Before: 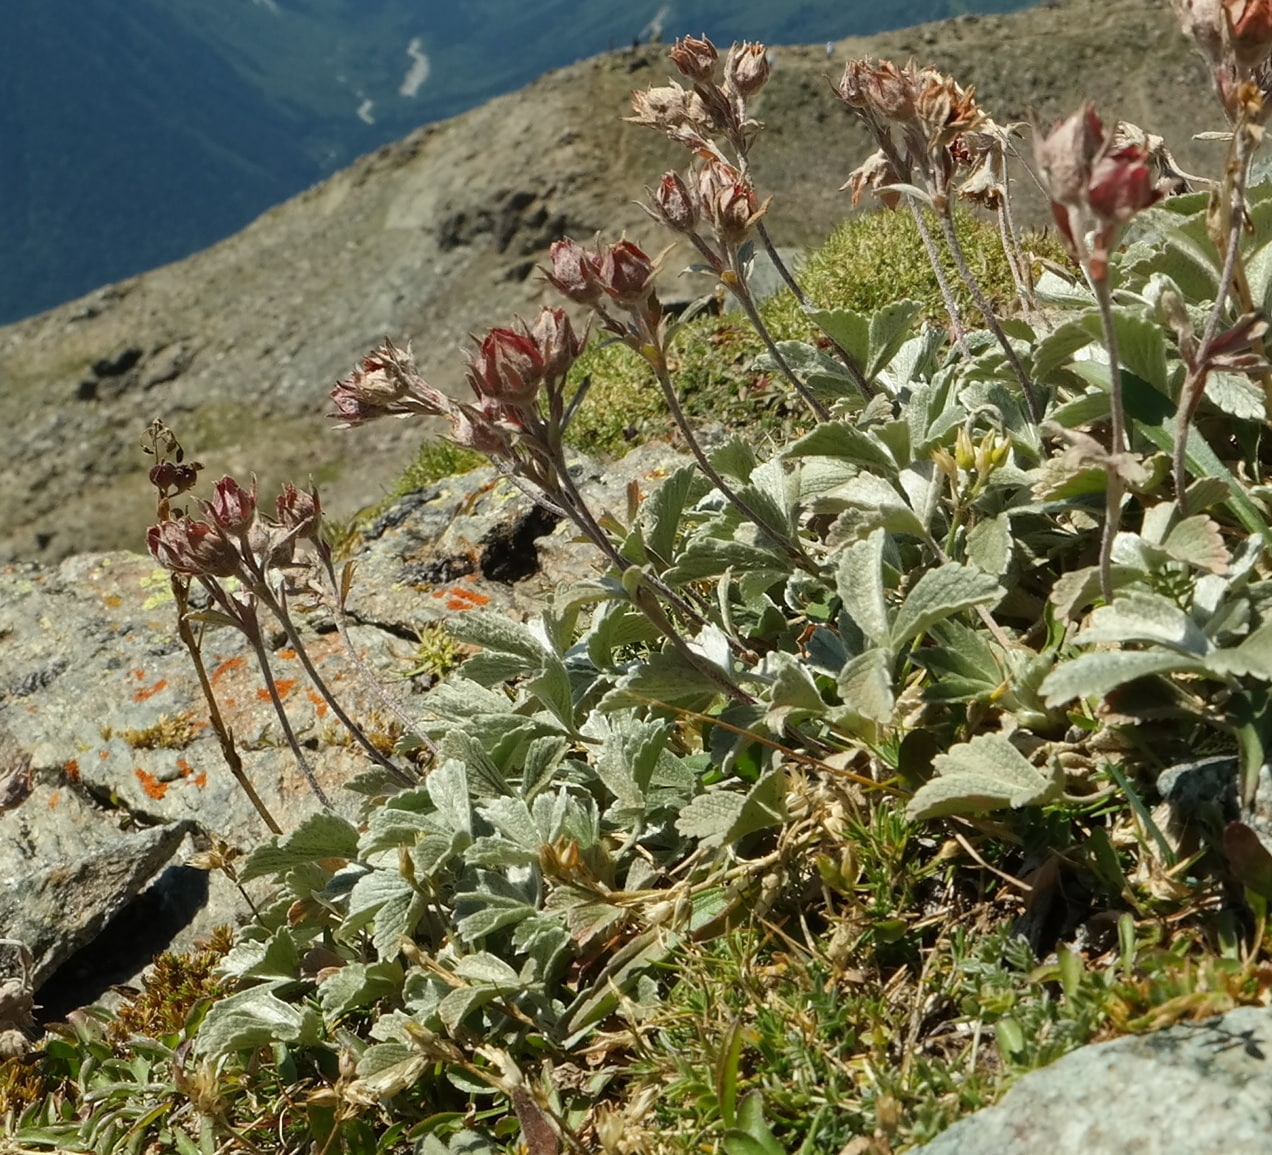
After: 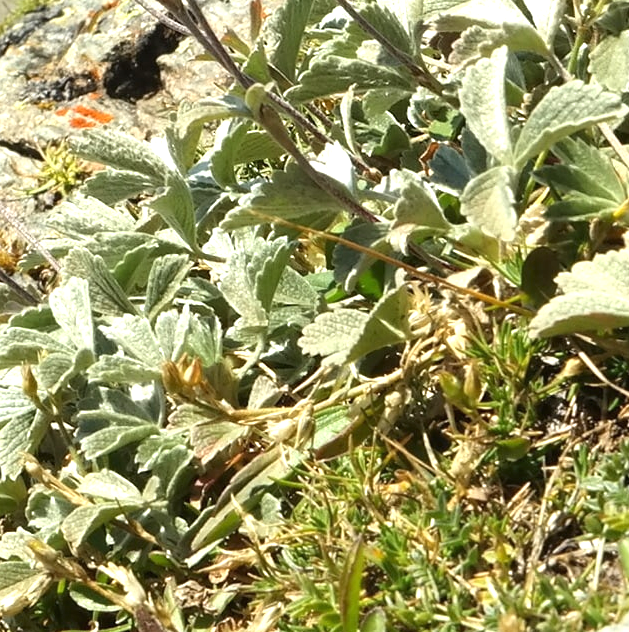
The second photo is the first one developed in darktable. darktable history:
exposure: black level correction 0, exposure 0.9 EV, compensate highlight preservation false
crop: left 29.672%, top 41.786%, right 20.851%, bottom 3.487%
